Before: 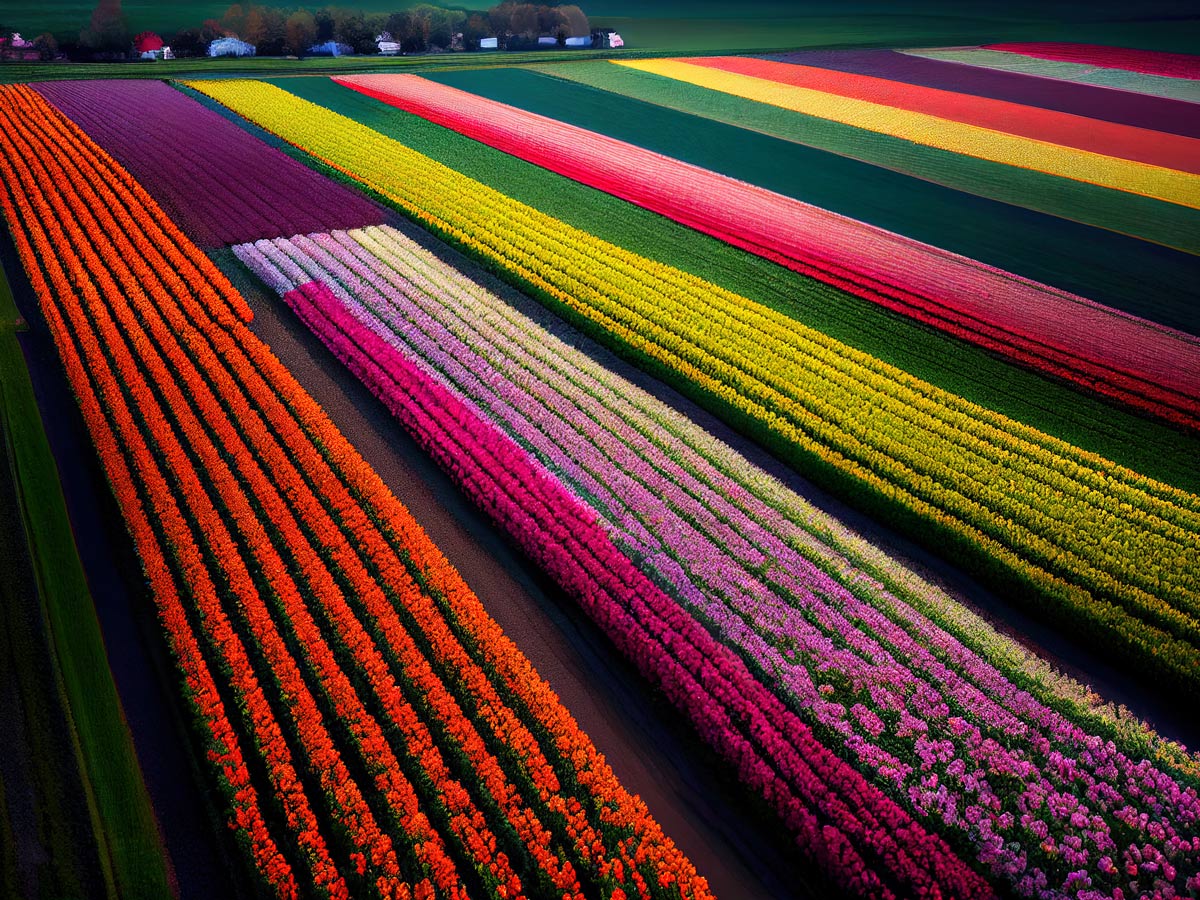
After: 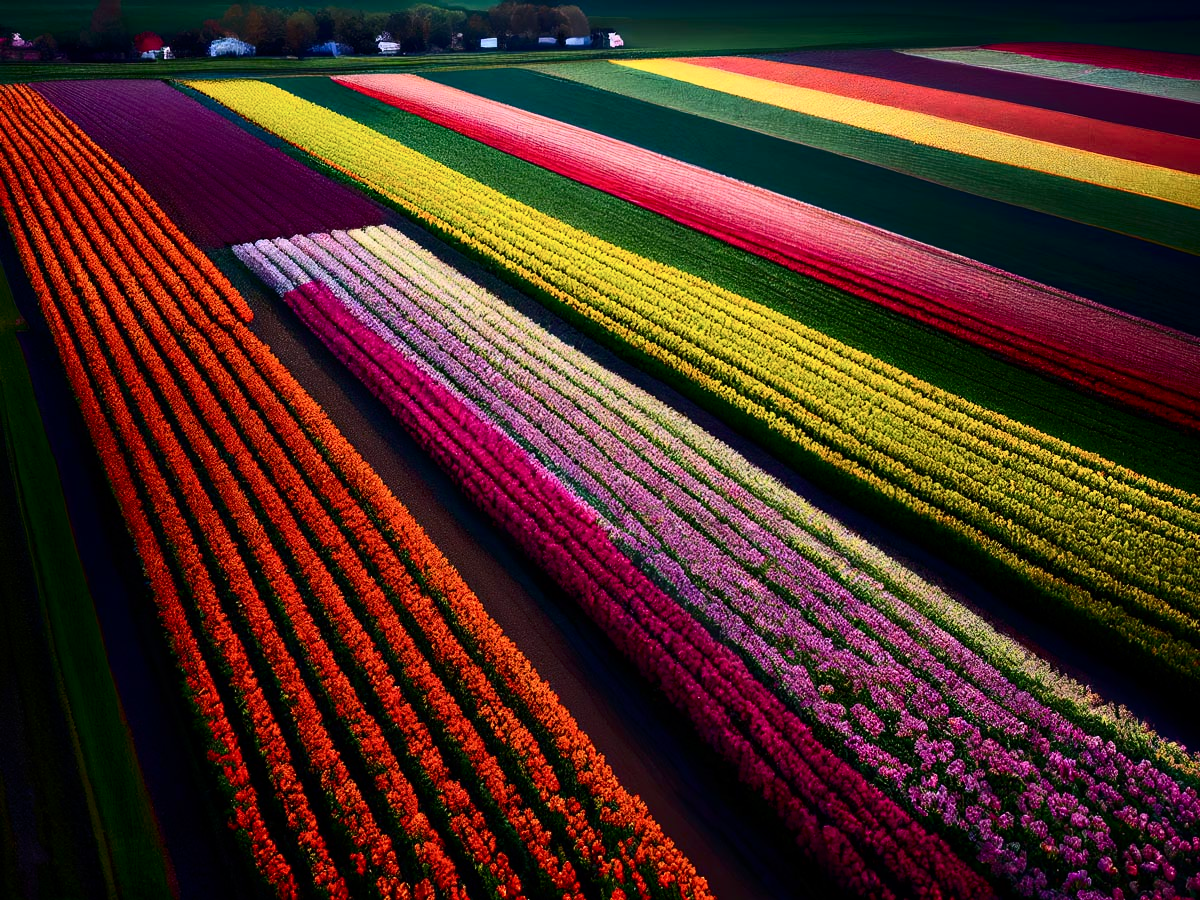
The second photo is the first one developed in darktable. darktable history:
base curve: curves: ch0 [(0, 0) (0.74, 0.67) (1, 1)], preserve colors none
contrast brightness saturation: contrast 0.297
